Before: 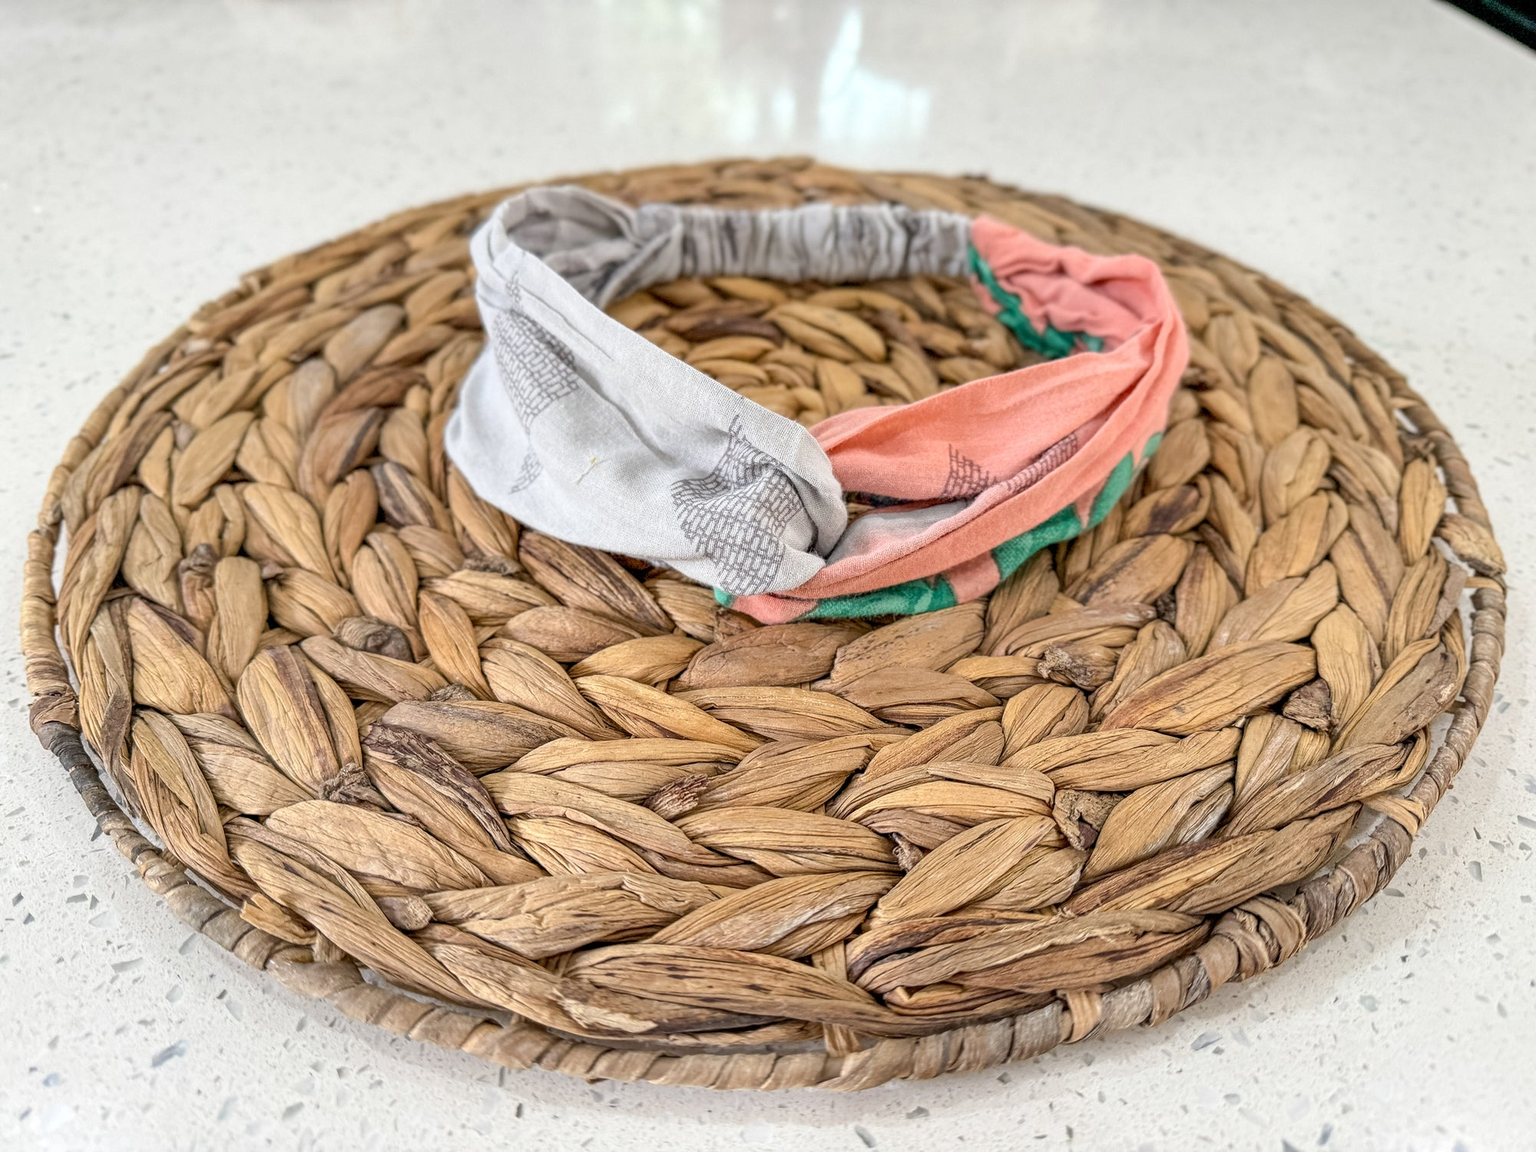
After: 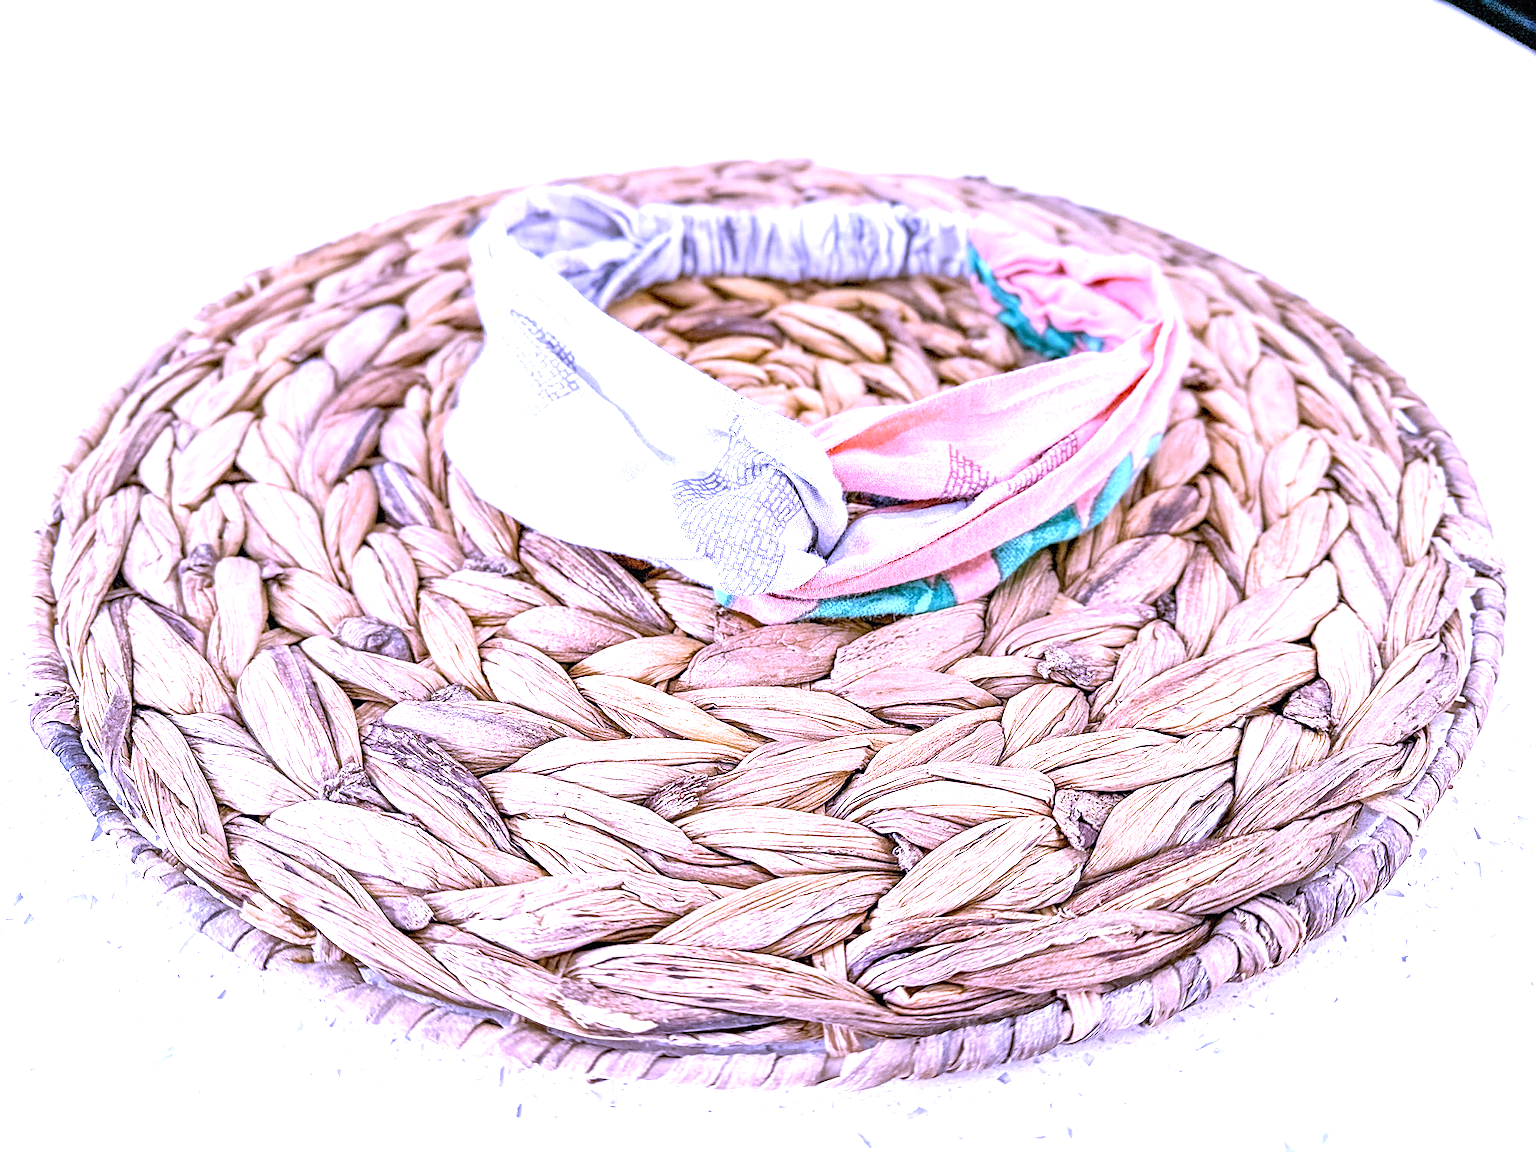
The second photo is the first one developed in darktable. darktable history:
sharpen: on, module defaults
white balance: red 0.98, blue 1.61
exposure: black level correction 0, exposure 1.3 EV, compensate highlight preservation false
